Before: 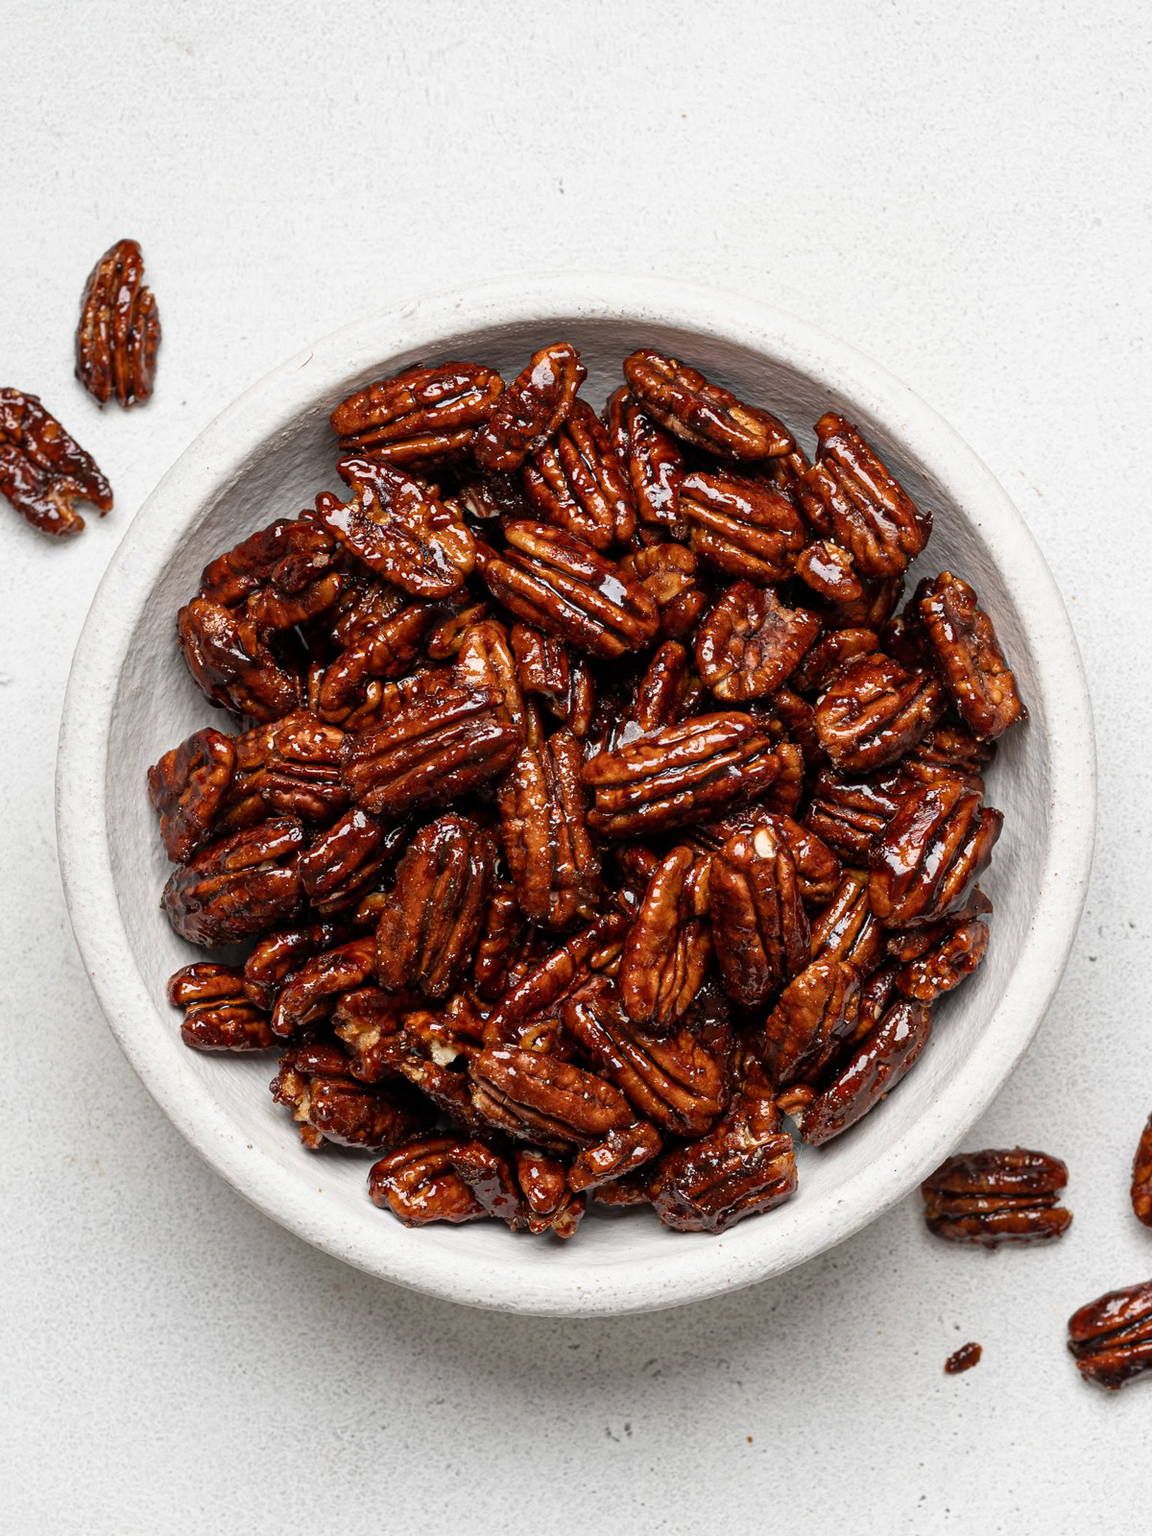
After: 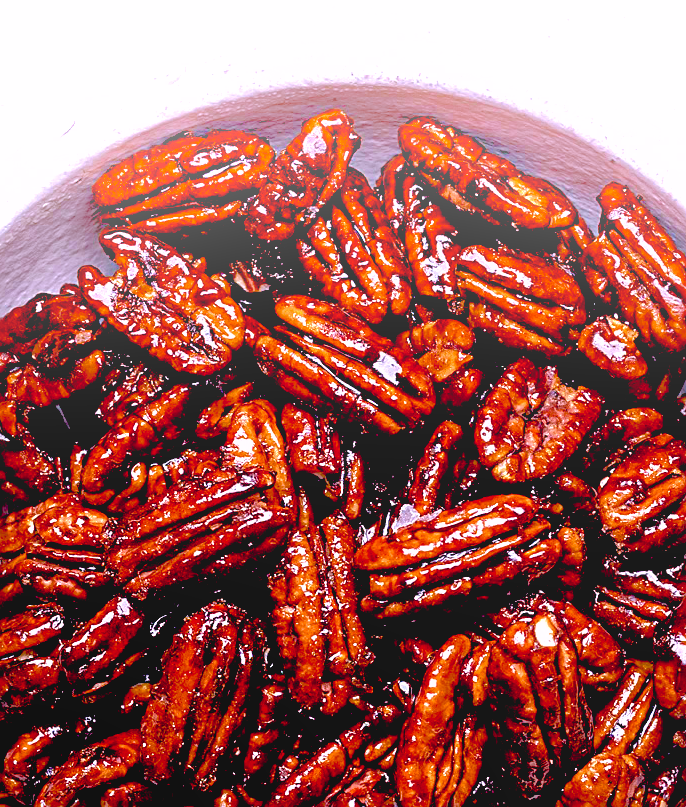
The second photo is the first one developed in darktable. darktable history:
shadows and highlights: on, module defaults
crop: left 20.932%, top 15.471%, right 21.848%, bottom 34.081%
white balance: red 1.042, blue 1.17
exposure: black level correction 0.031, exposure 0.304 EV, compensate highlight preservation false
bloom: size 38%, threshold 95%, strength 30%
sharpen: on, module defaults
color balance rgb: linear chroma grading › shadows 32%, linear chroma grading › global chroma -2%, linear chroma grading › mid-tones 4%, perceptual saturation grading › global saturation -2%, perceptual saturation grading › highlights -8%, perceptual saturation grading › mid-tones 8%, perceptual saturation grading › shadows 4%, perceptual brilliance grading › highlights 8%, perceptual brilliance grading › mid-tones 4%, perceptual brilliance grading › shadows 2%, global vibrance 16%, saturation formula JzAzBz (2021)
velvia: on, module defaults
